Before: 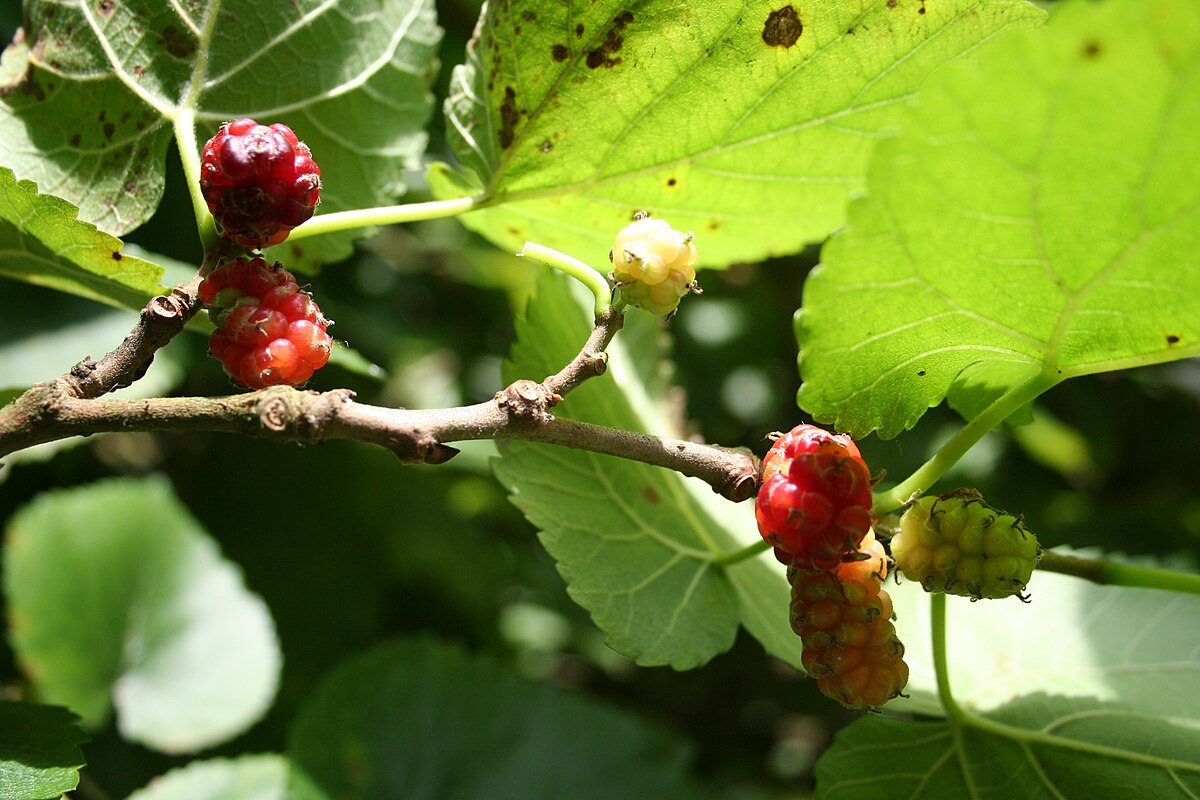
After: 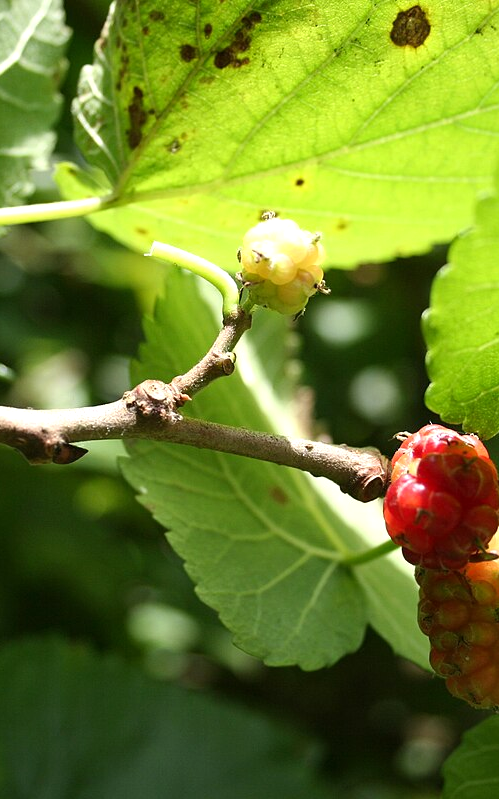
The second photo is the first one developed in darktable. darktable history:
levels: levels [0, 0.476, 0.951]
crop: left 31.006%, right 27.367%
